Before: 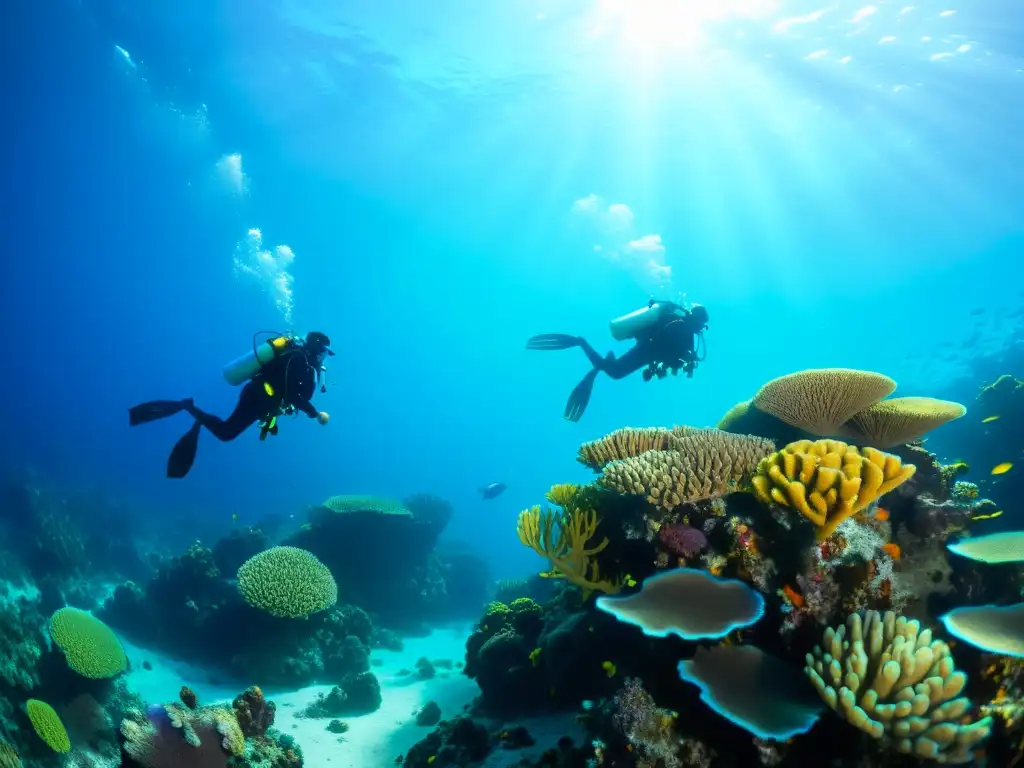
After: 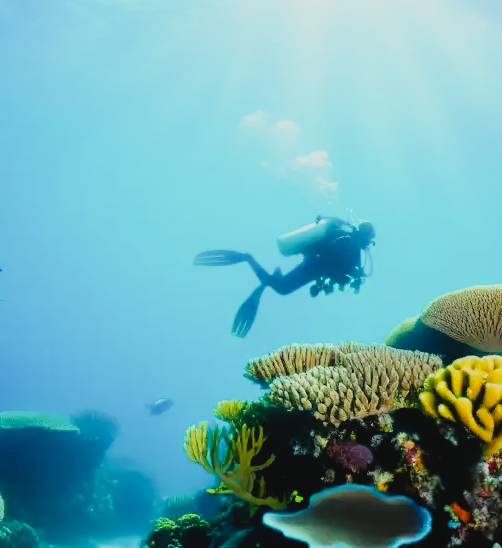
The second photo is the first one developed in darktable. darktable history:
crop: left 32.533%, top 10.962%, right 18.431%, bottom 17.585%
filmic rgb: black relative exposure -7.65 EV, white relative exposure 4.56 EV, threshold 2.95 EV, hardness 3.61, enable highlight reconstruction true
tone curve: curves: ch0 [(0, 0.037) (0.045, 0.055) (0.155, 0.138) (0.29, 0.325) (0.428, 0.513) (0.604, 0.71) (0.824, 0.882) (1, 0.965)]; ch1 [(0, 0) (0.339, 0.334) (0.445, 0.419) (0.476, 0.454) (0.498, 0.498) (0.53, 0.515) (0.557, 0.556) (0.609, 0.649) (0.716, 0.746) (1, 1)]; ch2 [(0, 0) (0.327, 0.318) (0.417, 0.426) (0.46, 0.453) (0.502, 0.5) (0.526, 0.52) (0.554, 0.541) (0.626, 0.65) (0.749, 0.746) (1, 1)], preserve colors none
